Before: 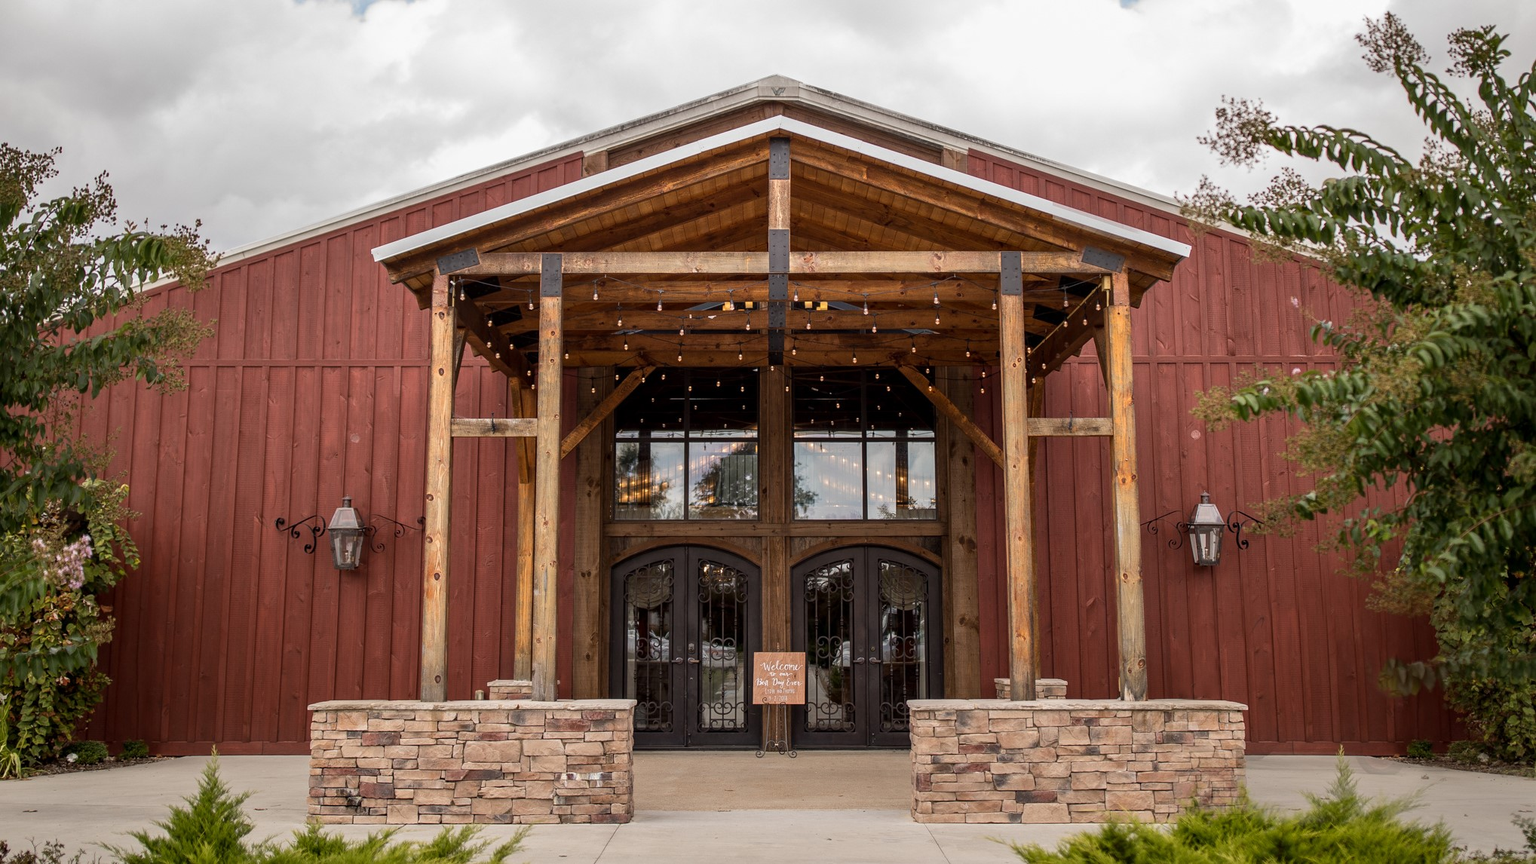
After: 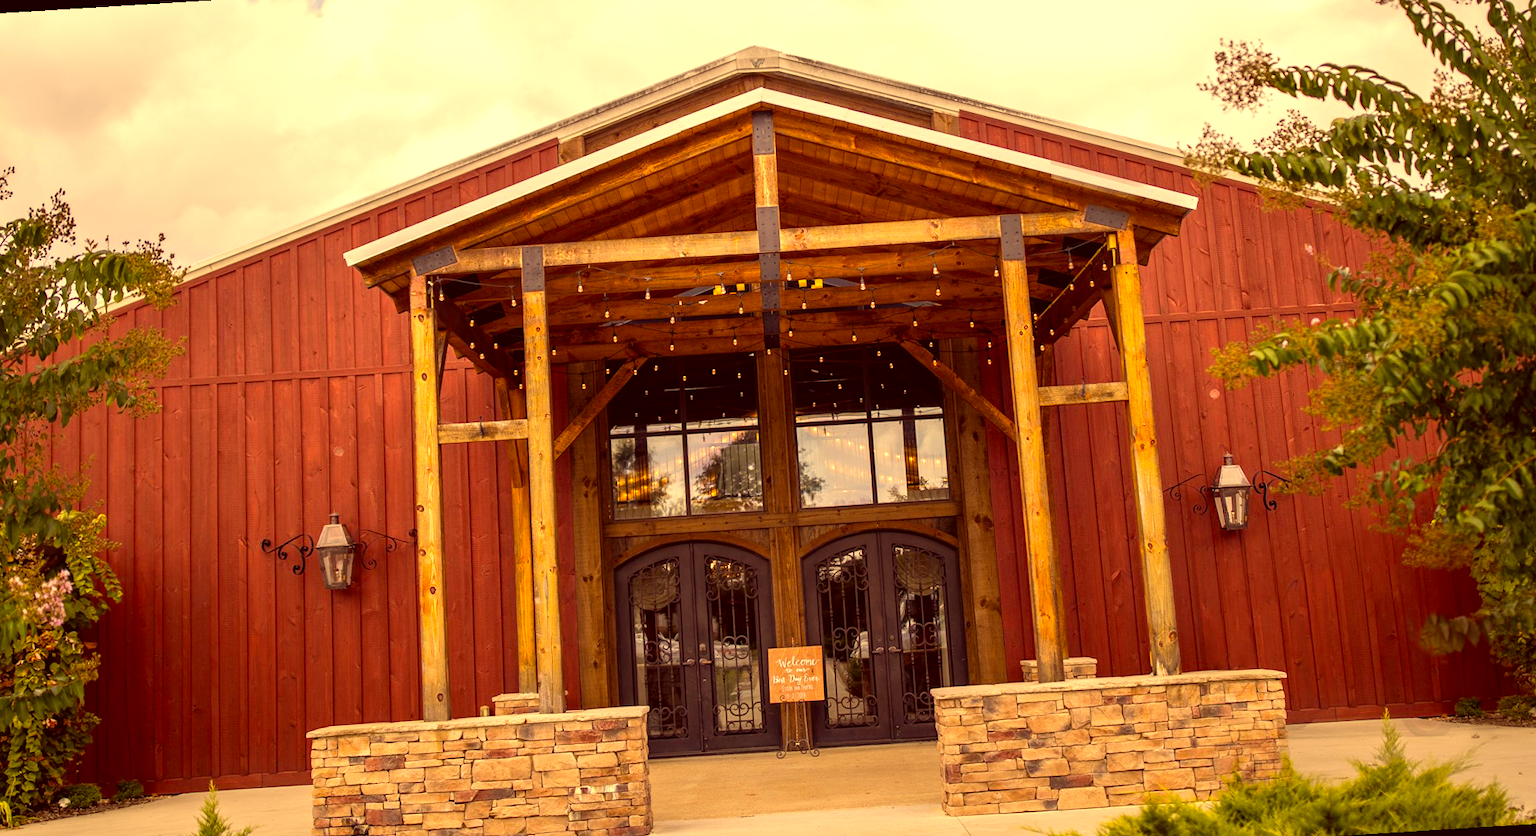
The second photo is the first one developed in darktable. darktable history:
color balance rgb: perceptual saturation grading › global saturation 20%, global vibrance 20%
rotate and perspective: rotation -3.52°, crop left 0.036, crop right 0.964, crop top 0.081, crop bottom 0.919
exposure: black level correction 0, exposure 0.5 EV, compensate highlight preservation false
color correction: highlights a* 10.12, highlights b* 39.04, shadows a* 14.62, shadows b* 3.37
